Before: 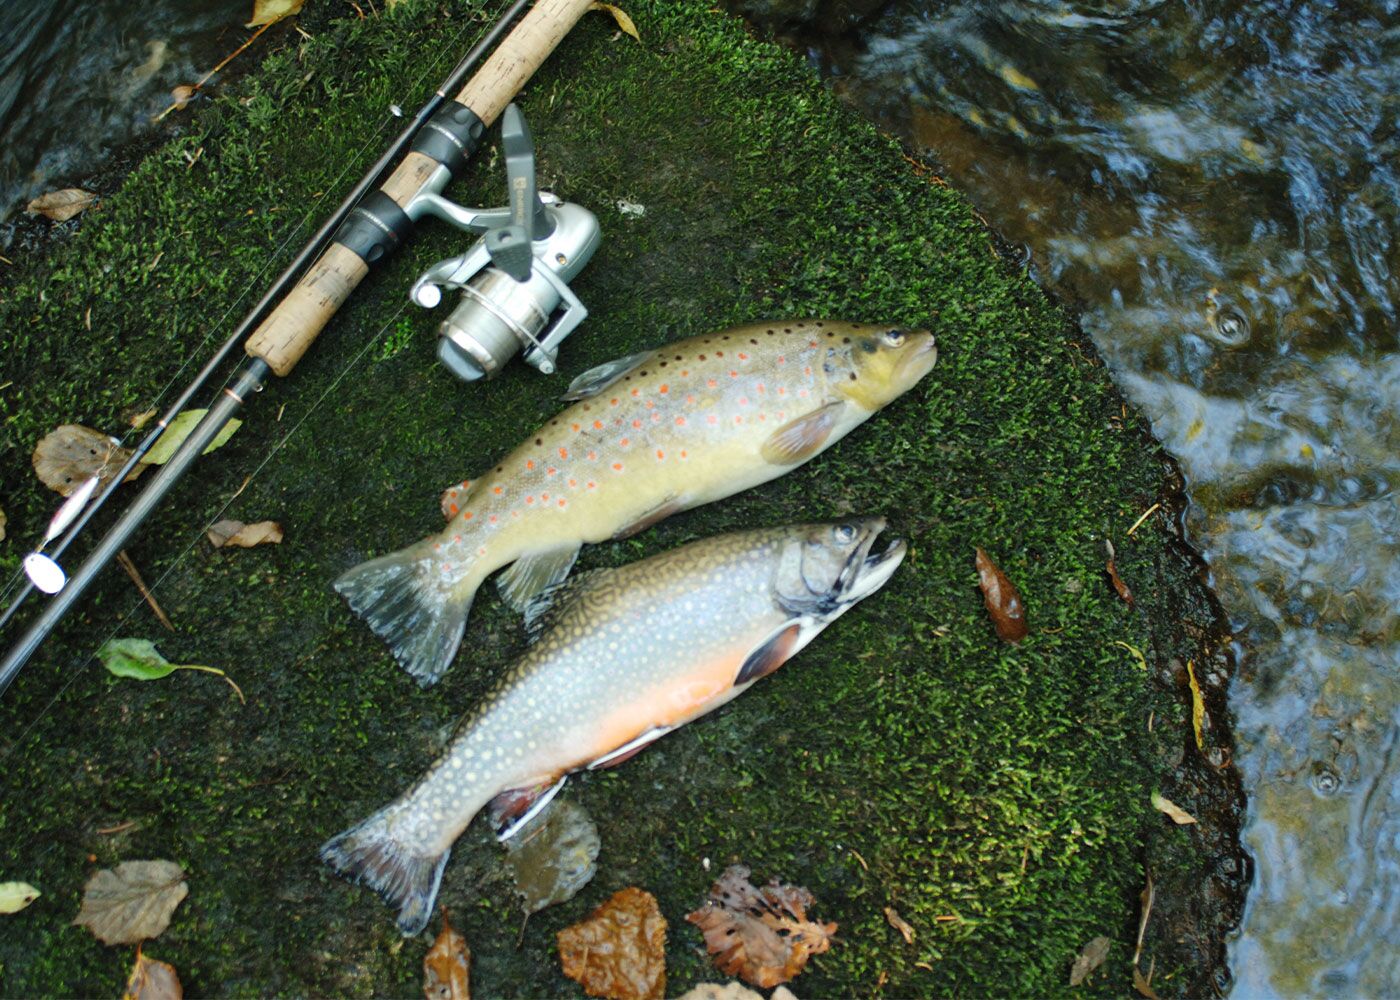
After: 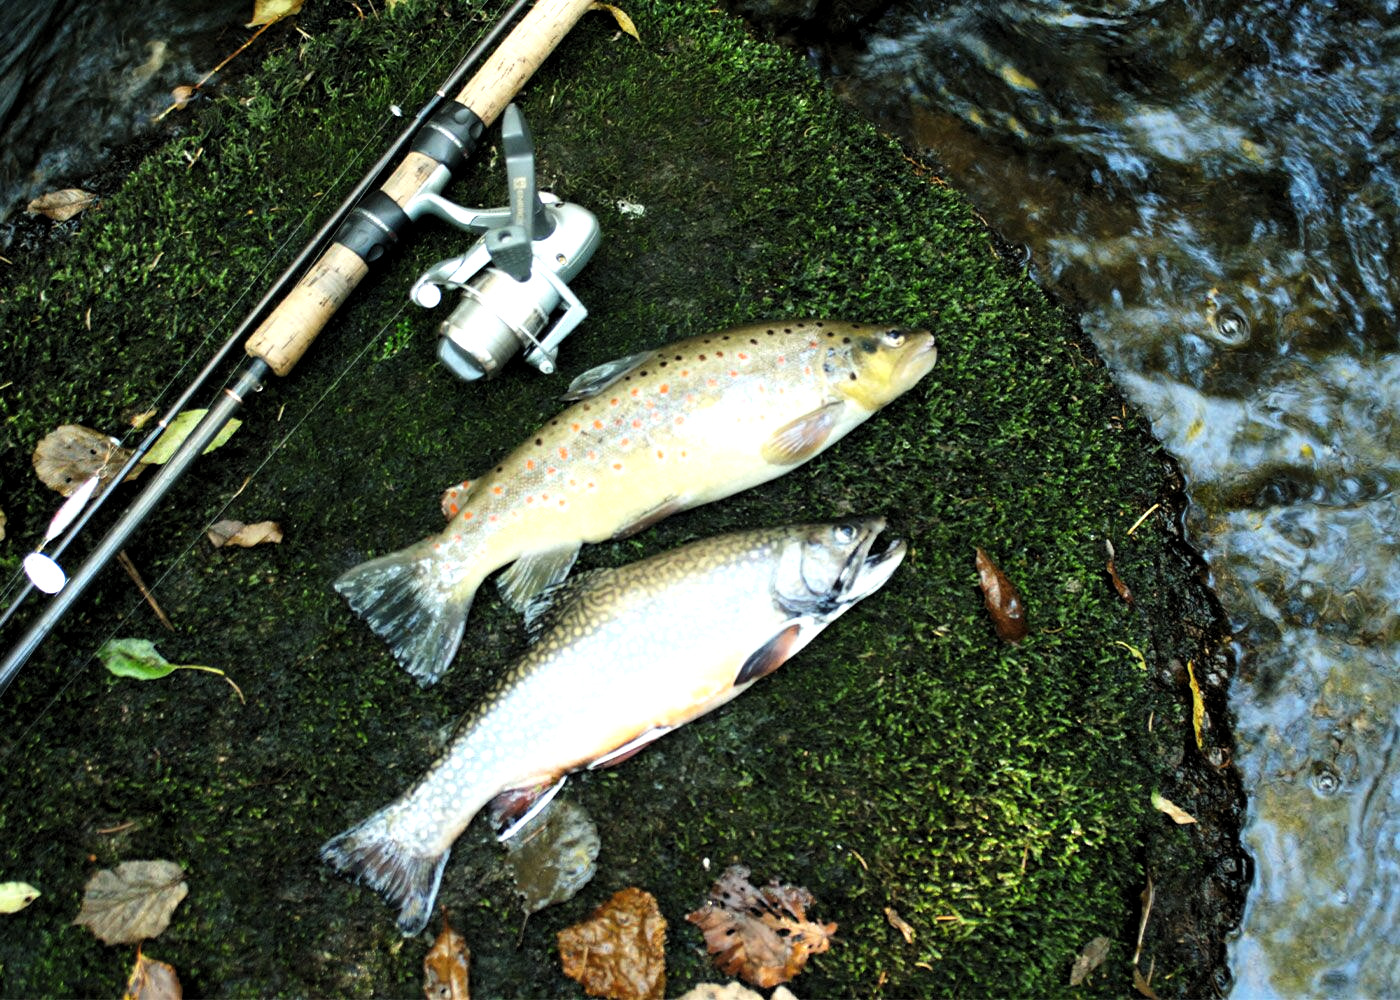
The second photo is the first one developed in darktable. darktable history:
levels: levels [0.055, 0.477, 0.9]
white balance: emerald 1
tone equalizer: -8 EV -0.417 EV, -7 EV -0.389 EV, -6 EV -0.333 EV, -5 EV -0.222 EV, -3 EV 0.222 EV, -2 EV 0.333 EV, -1 EV 0.389 EV, +0 EV 0.417 EV, edges refinement/feathering 500, mask exposure compensation -1.57 EV, preserve details no
